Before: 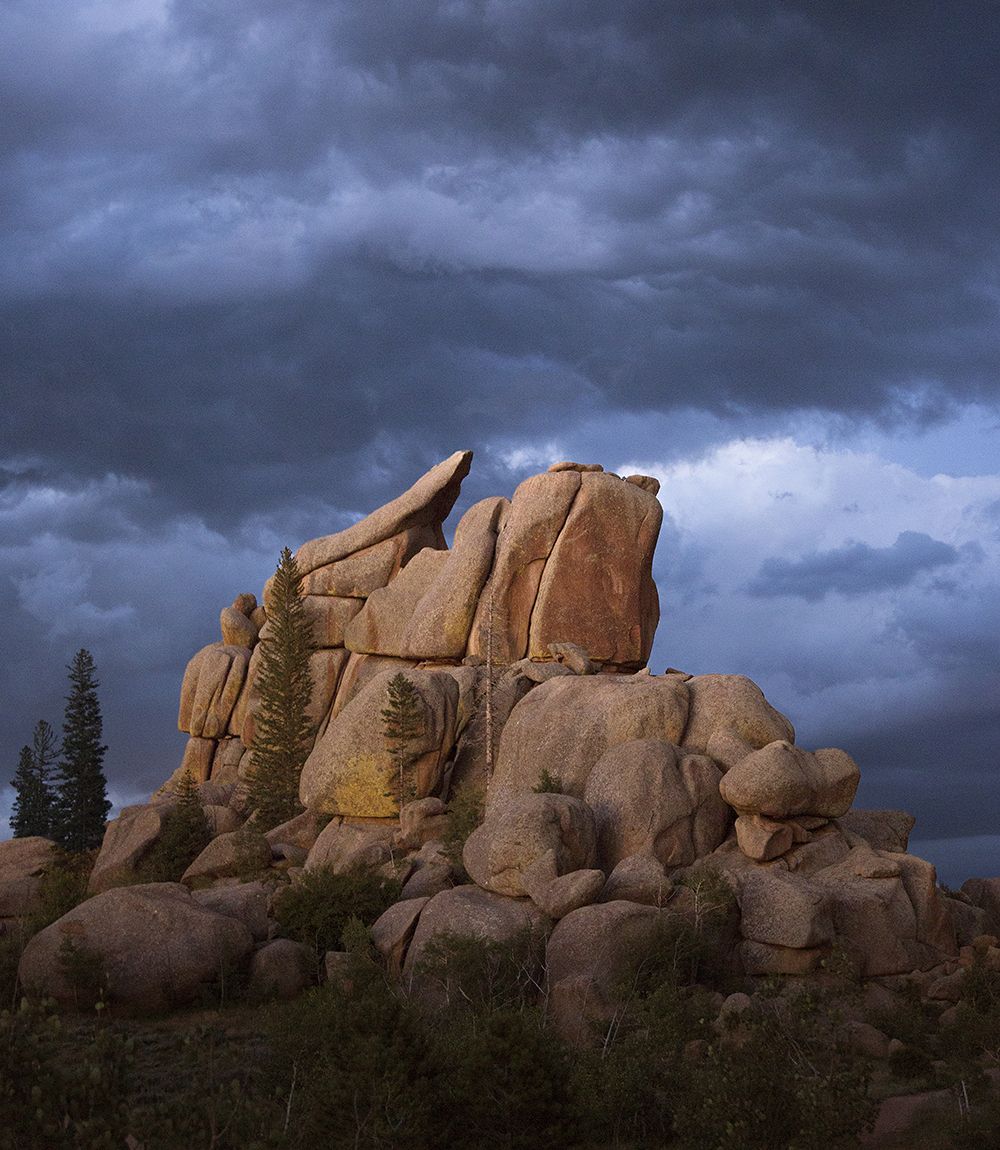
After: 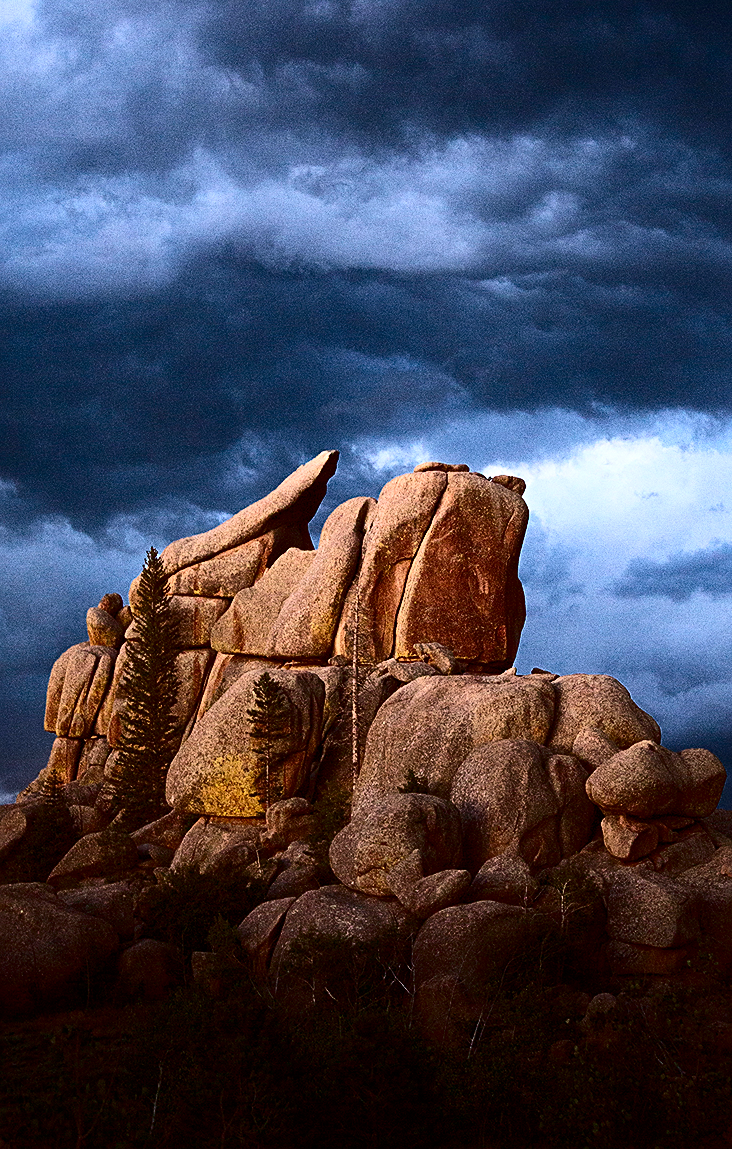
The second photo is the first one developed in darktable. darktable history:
grain: coarseness 11.82 ISO, strength 36.67%, mid-tones bias 74.17%
sharpen: amount 0.478
contrast brightness saturation: contrast 0.32, brightness -0.08, saturation 0.17
crop: left 13.443%, right 13.31%
tone equalizer: -8 EV -0.417 EV, -7 EV -0.389 EV, -6 EV -0.333 EV, -5 EV -0.222 EV, -3 EV 0.222 EV, -2 EV 0.333 EV, -1 EV 0.389 EV, +0 EV 0.417 EV, edges refinement/feathering 500, mask exposure compensation -1.57 EV, preserve details no
